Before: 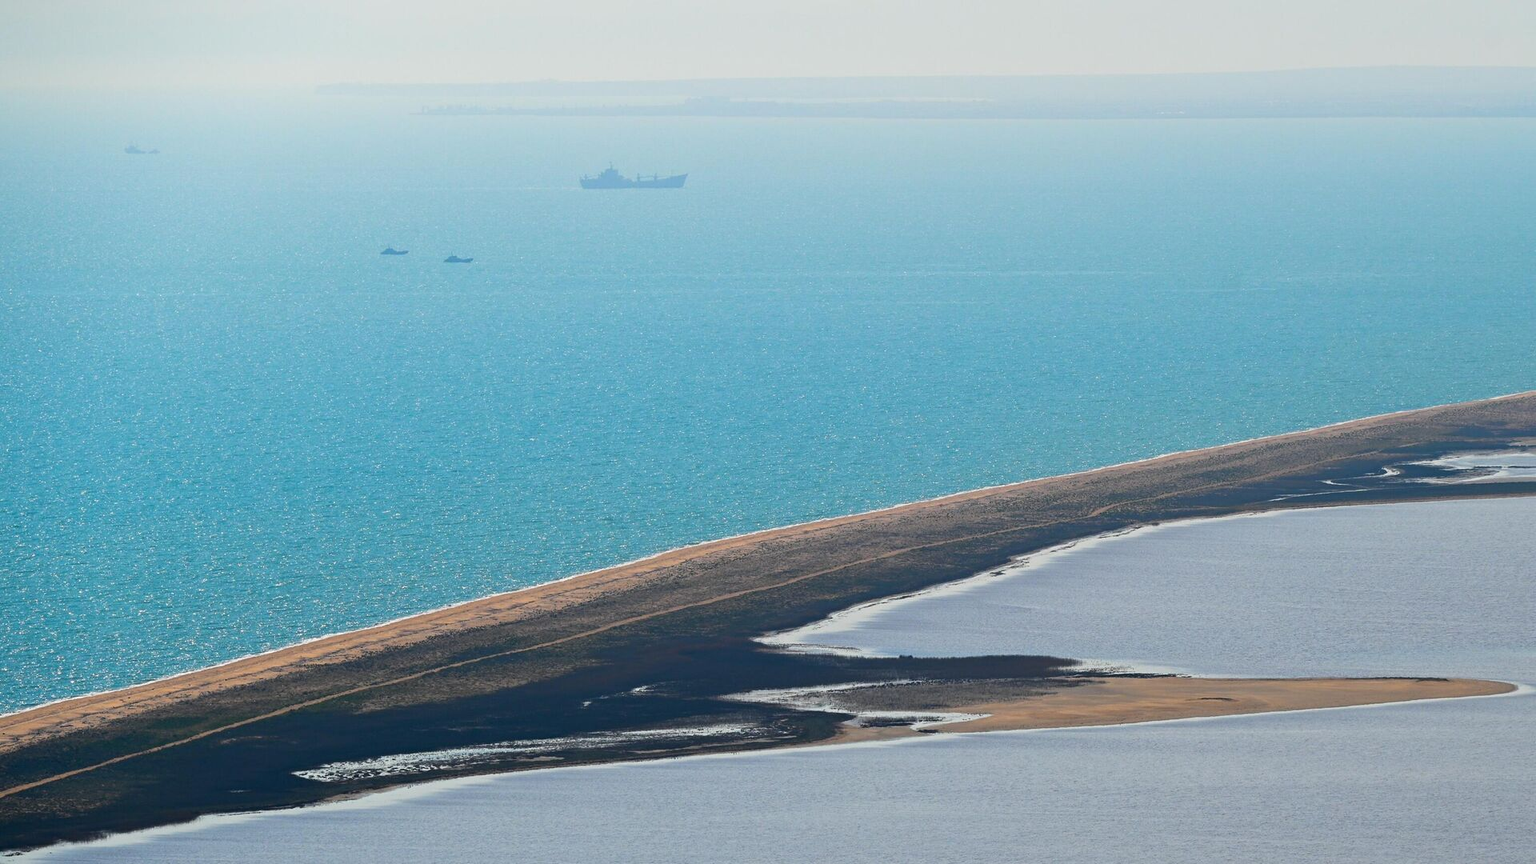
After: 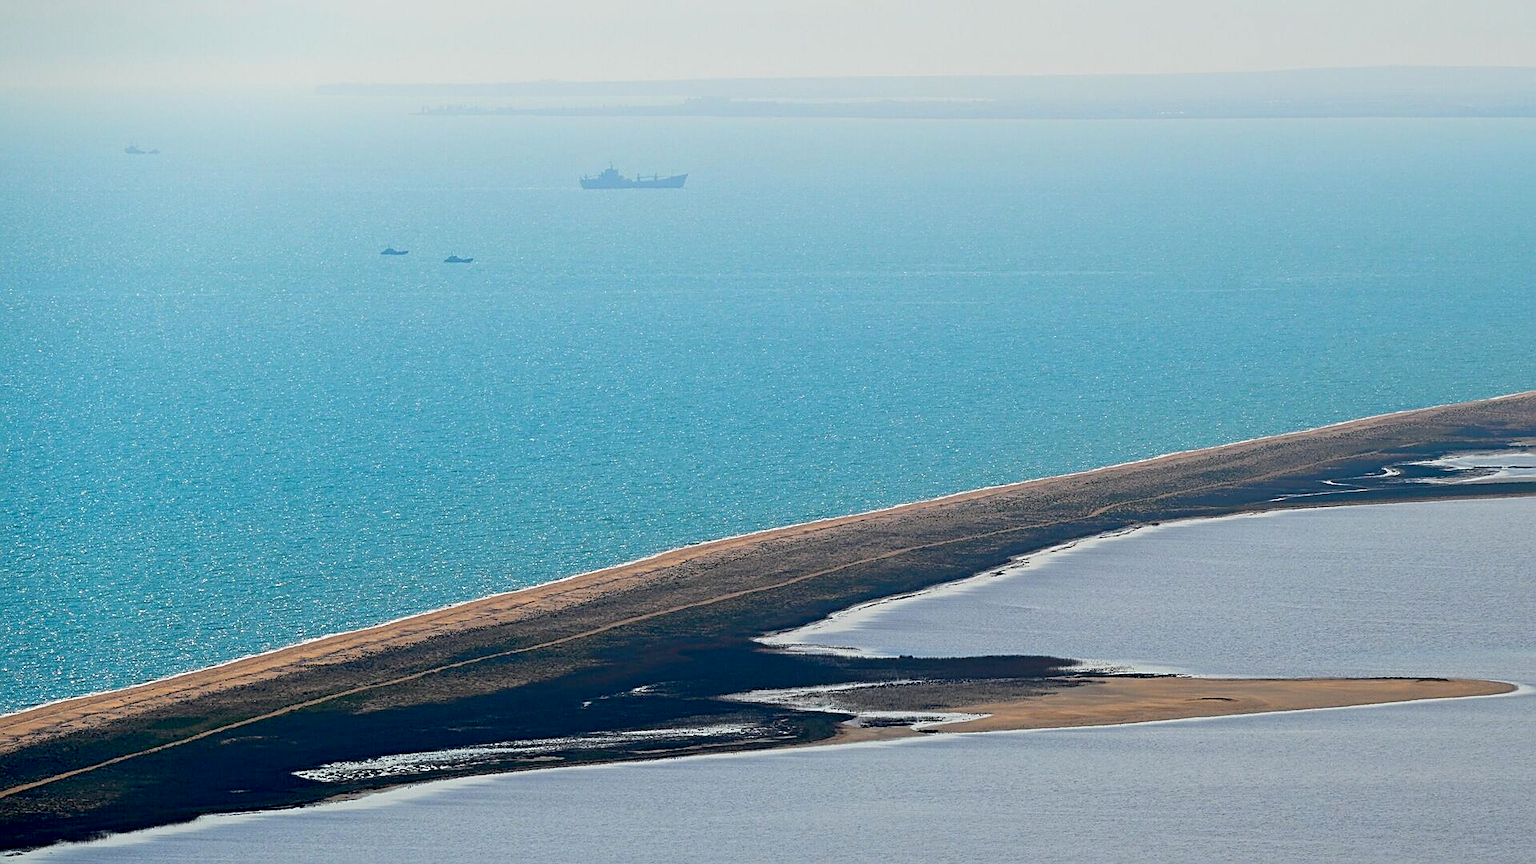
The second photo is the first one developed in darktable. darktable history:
exposure: black level correction 0.016, exposure -0.009 EV, compensate highlight preservation false
tone equalizer: on, module defaults
sharpen: on, module defaults
